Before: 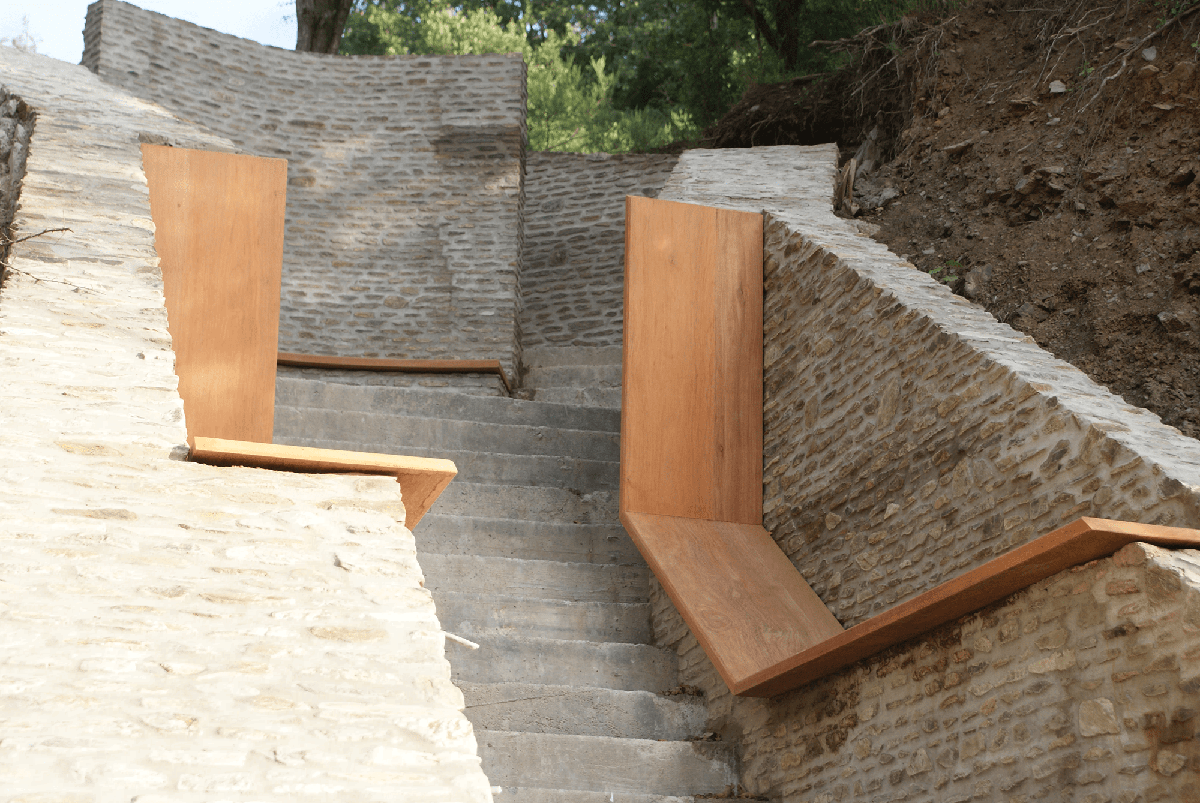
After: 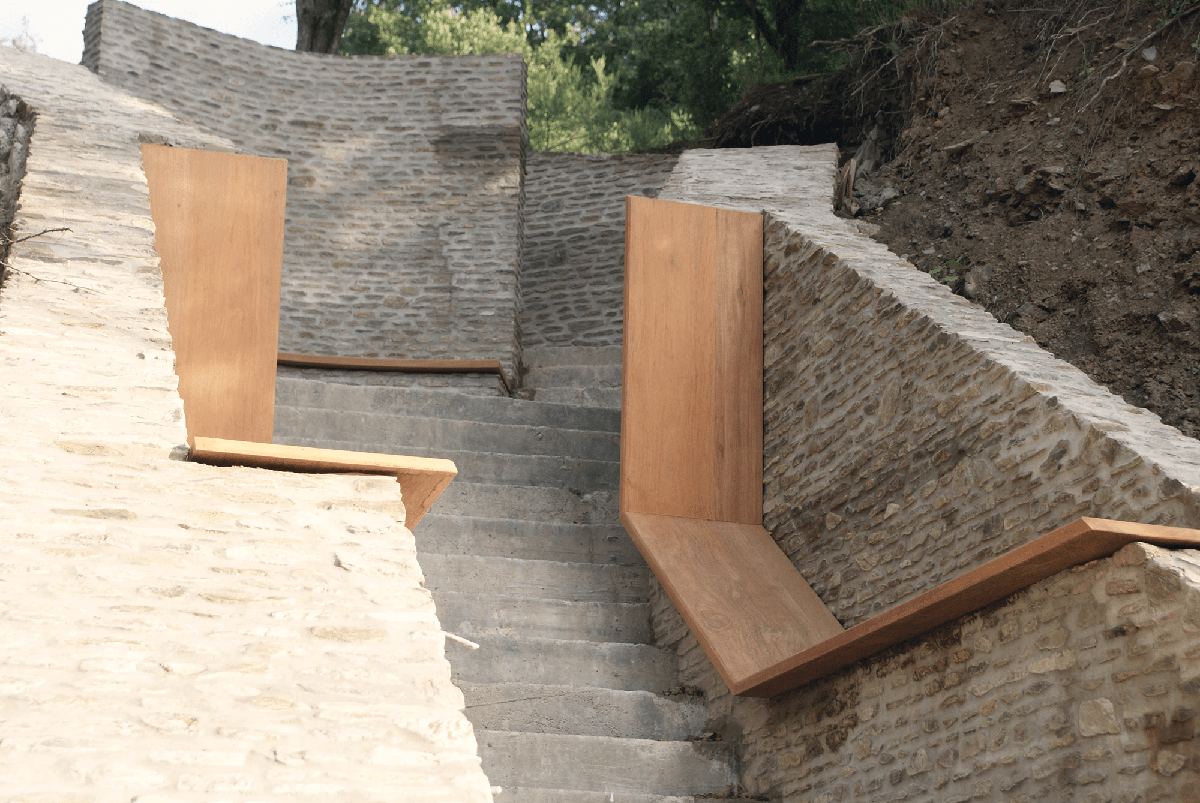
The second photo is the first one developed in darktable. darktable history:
color correction: highlights a* 2.86, highlights b* 5.02, shadows a* -2.56, shadows b* -4.94, saturation 0.804
